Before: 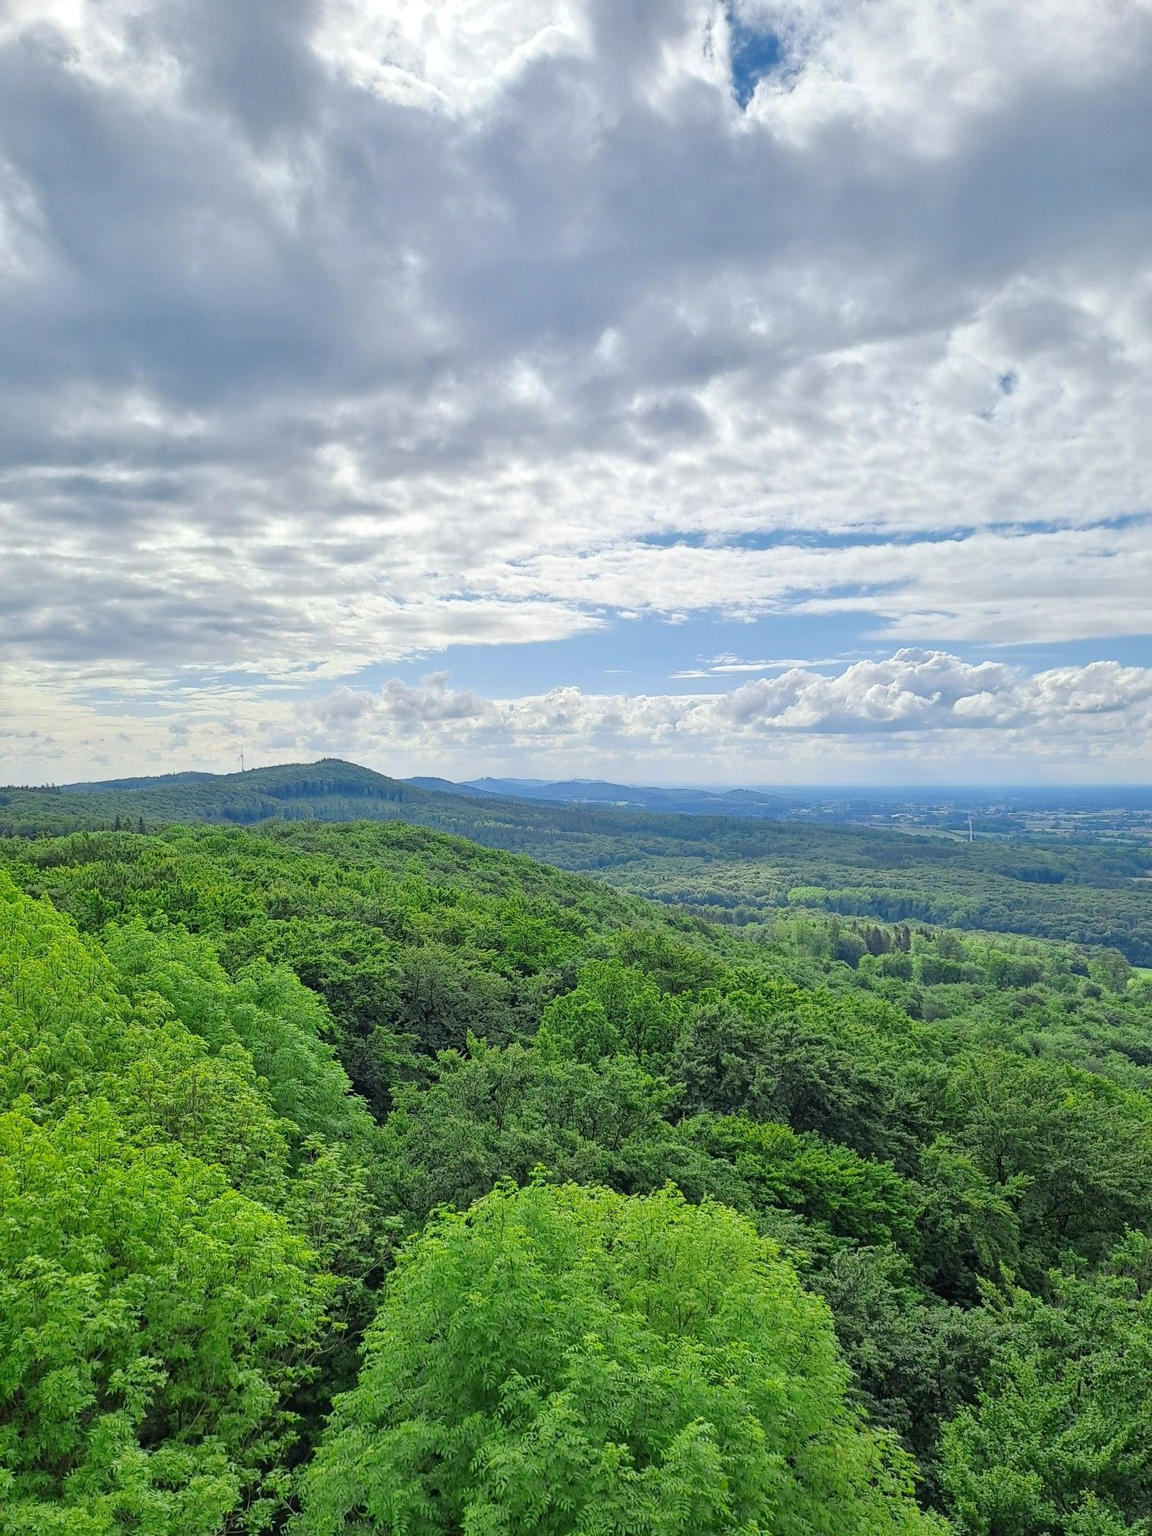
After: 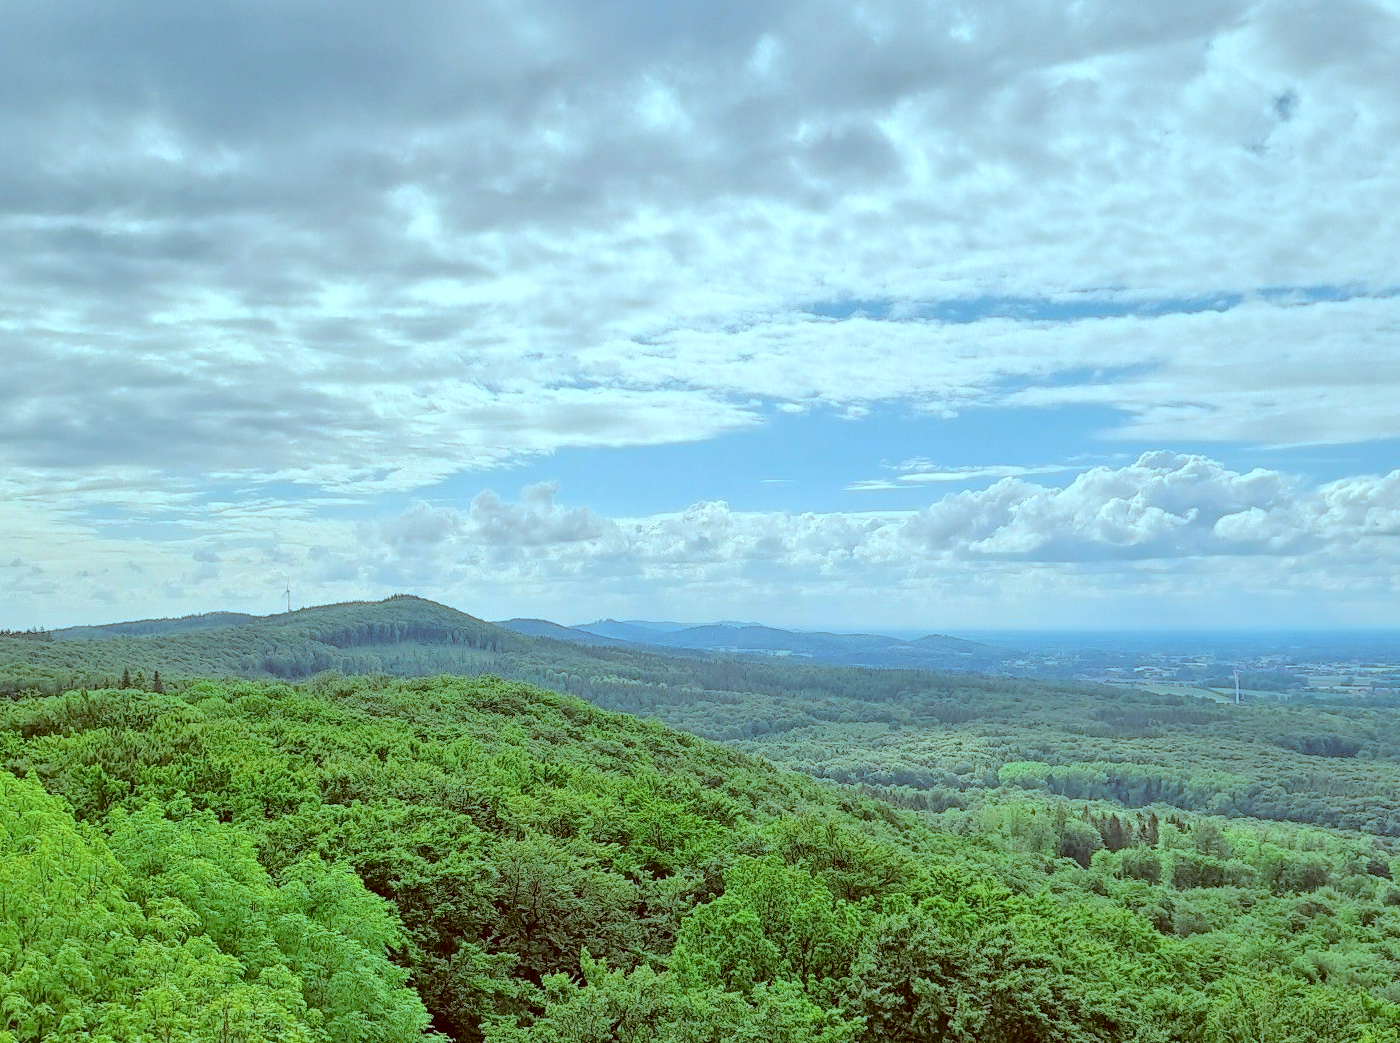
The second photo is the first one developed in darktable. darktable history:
crop: left 1.832%, top 19.692%, right 4.778%, bottom 28.126%
color correction: highlights a* -14.56, highlights b* -16.39, shadows a* 10.81, shadows b* 29.75
tone curve: curves: ch0 [(0, 0) (0.004, 0) (0.133, 0.076) (0.325, 0.362) (0.879, 0.885) (1, 1)], color space Lab, independent channels, preserve colors none
